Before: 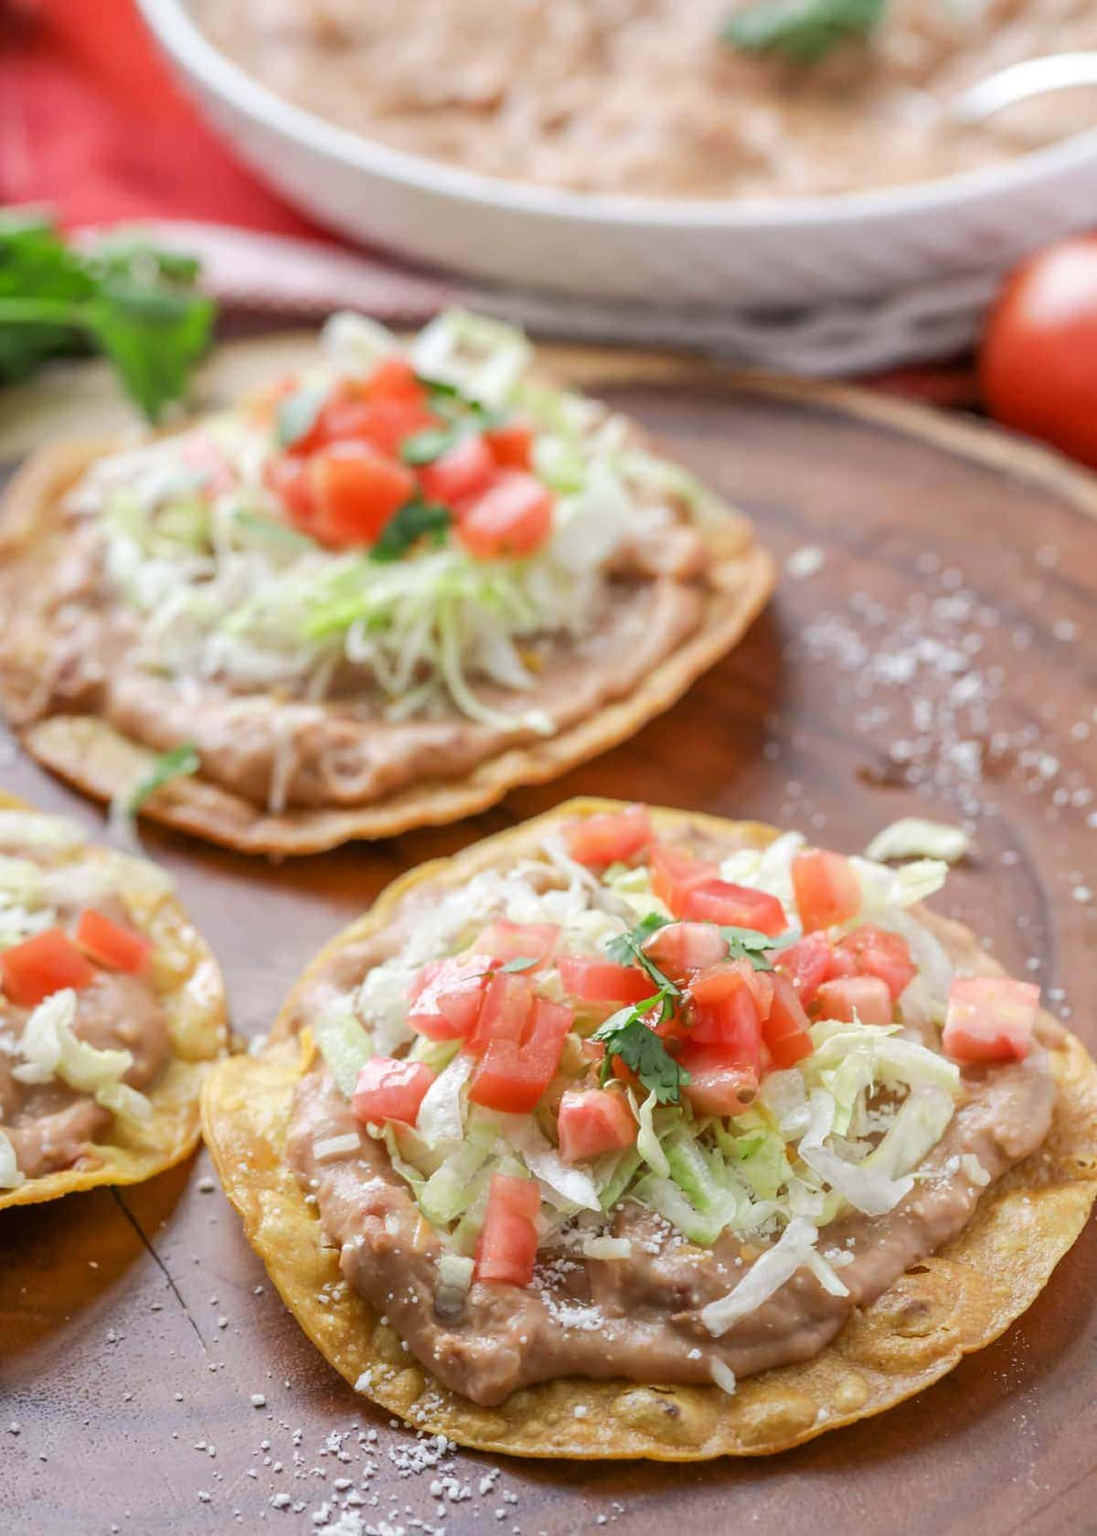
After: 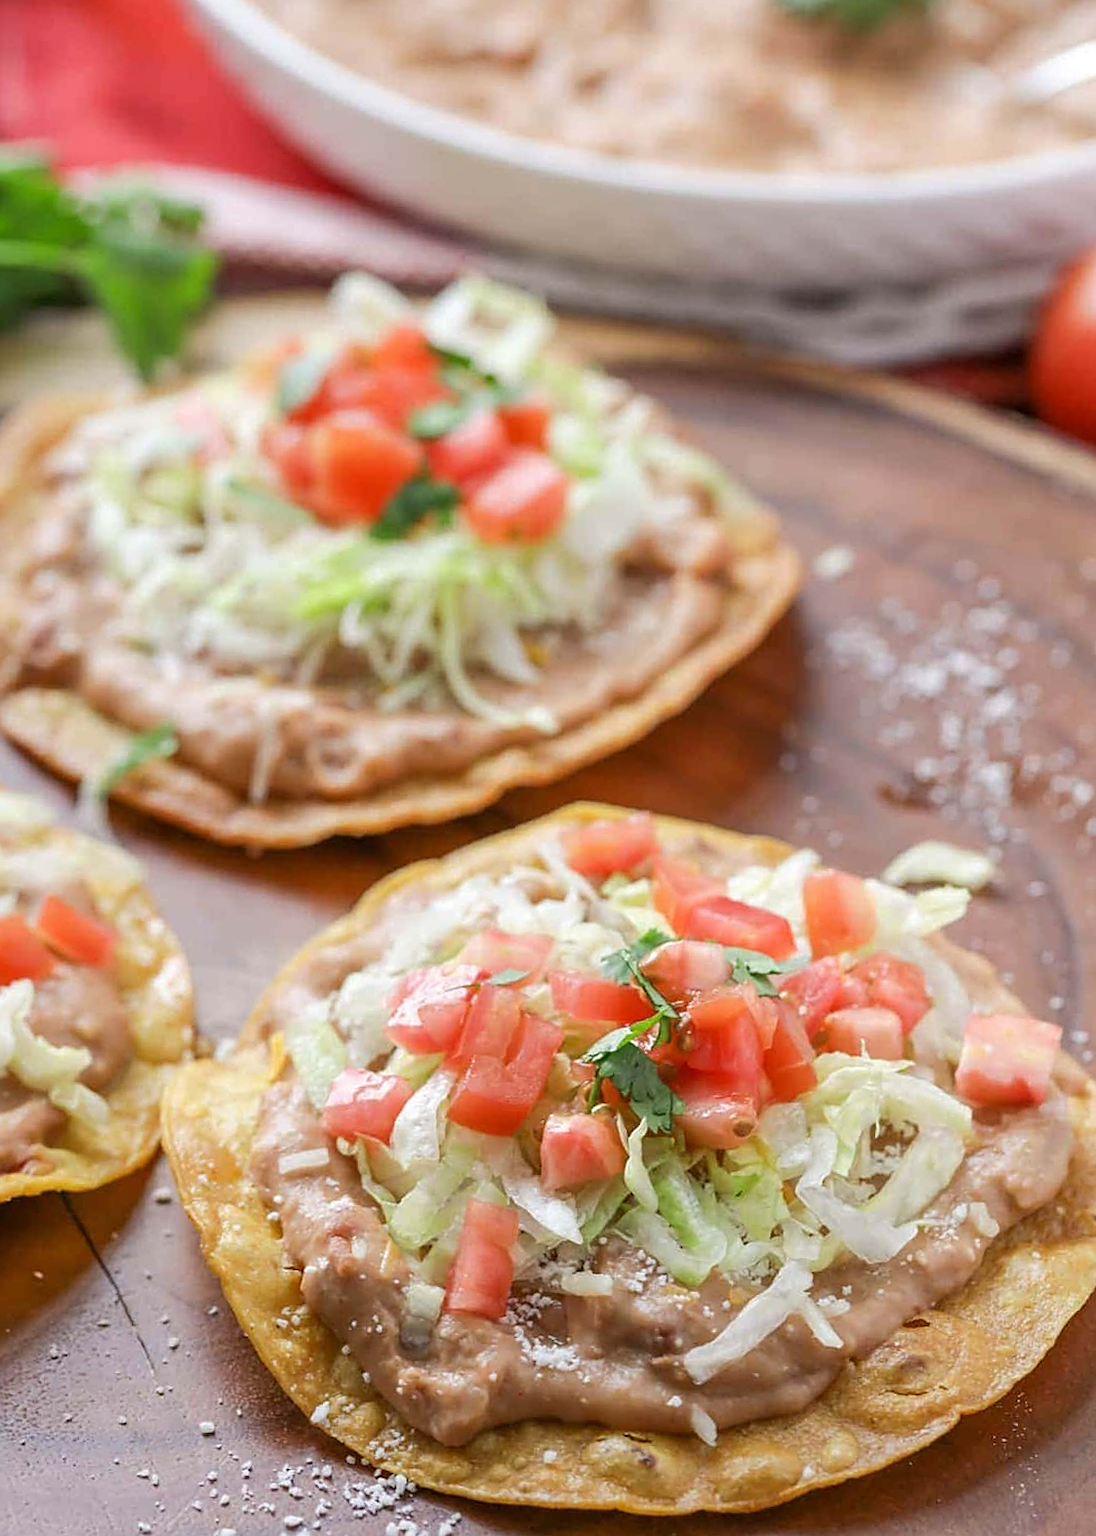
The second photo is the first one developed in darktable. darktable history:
sharpen: on, module defaults
crop and rotate: angle -2.79°
